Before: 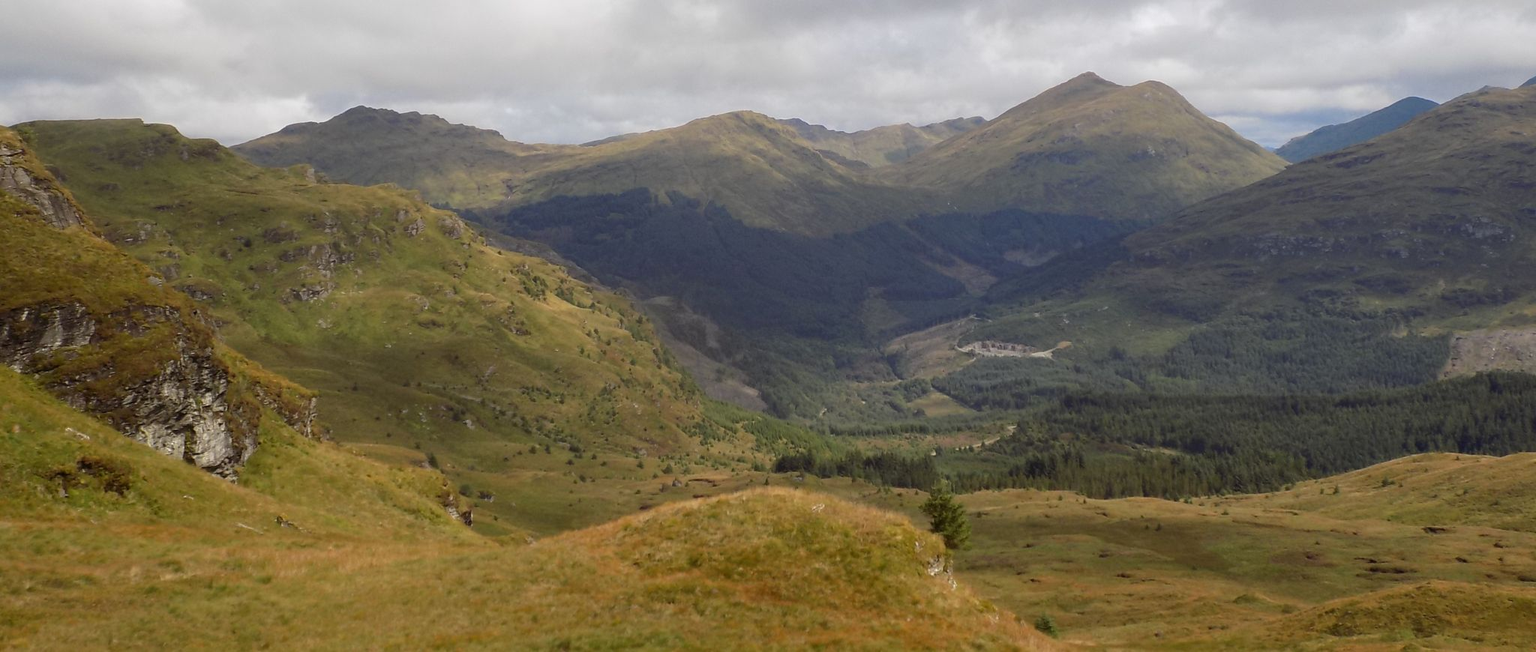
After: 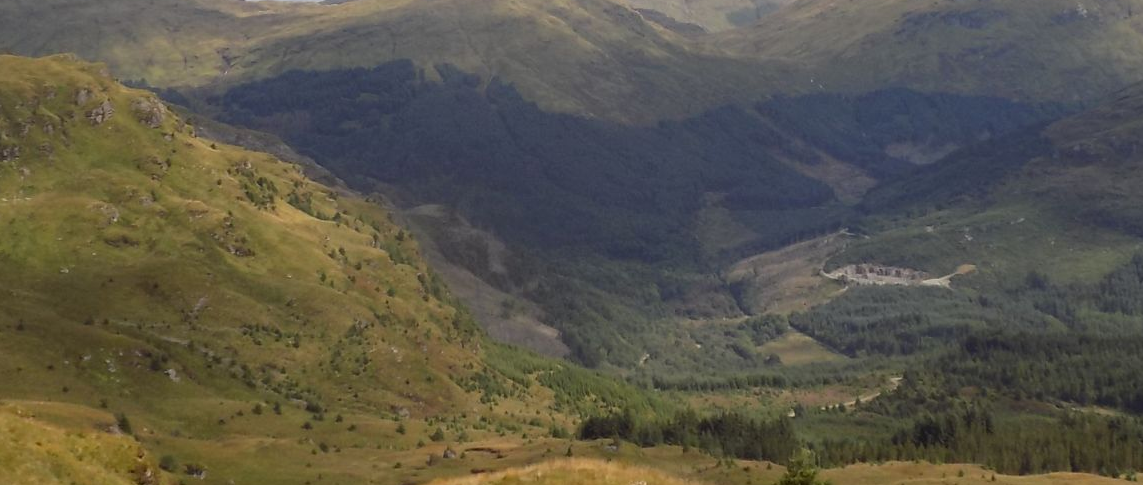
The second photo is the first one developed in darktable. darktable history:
crop and rotate: left 22.13%, top 22.054%, right 22.026%, bottom 22.102%
